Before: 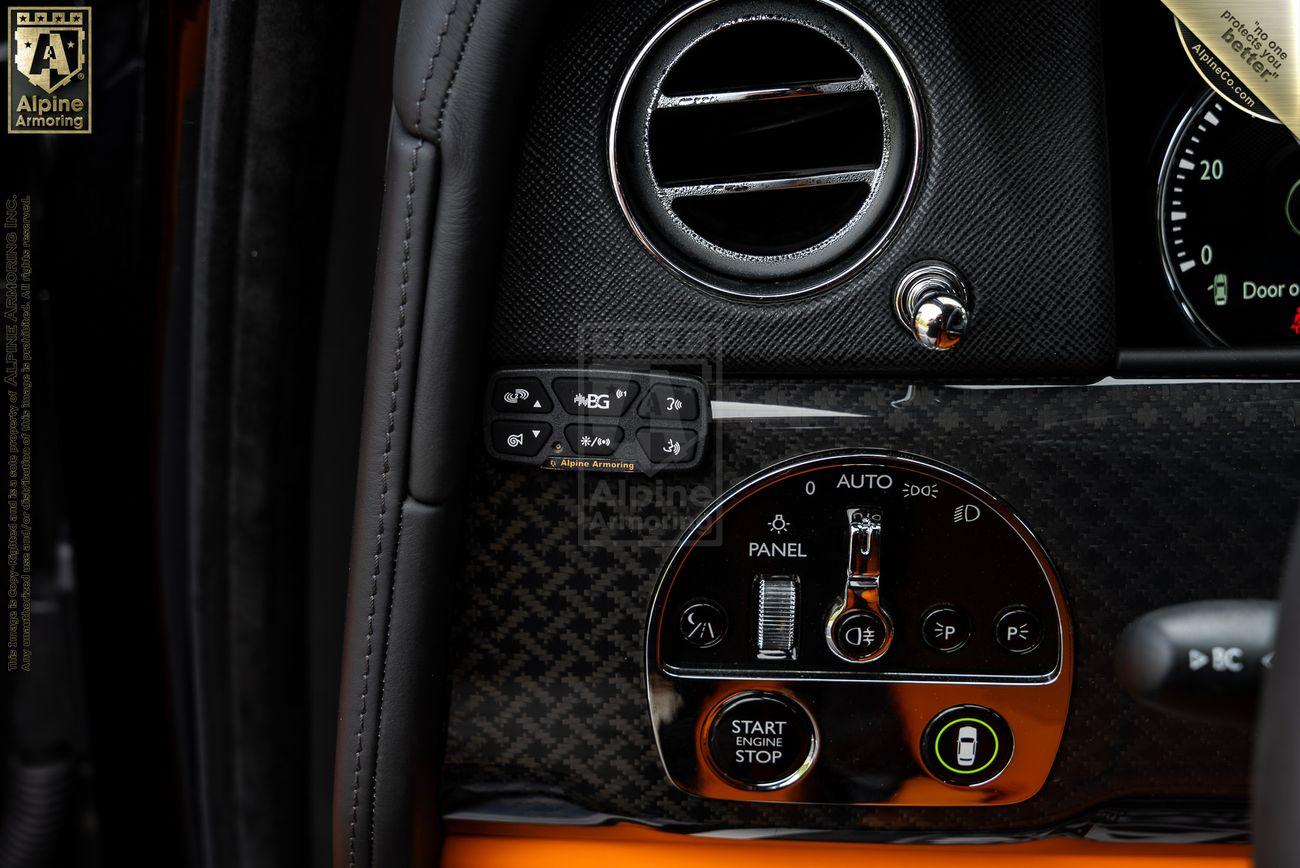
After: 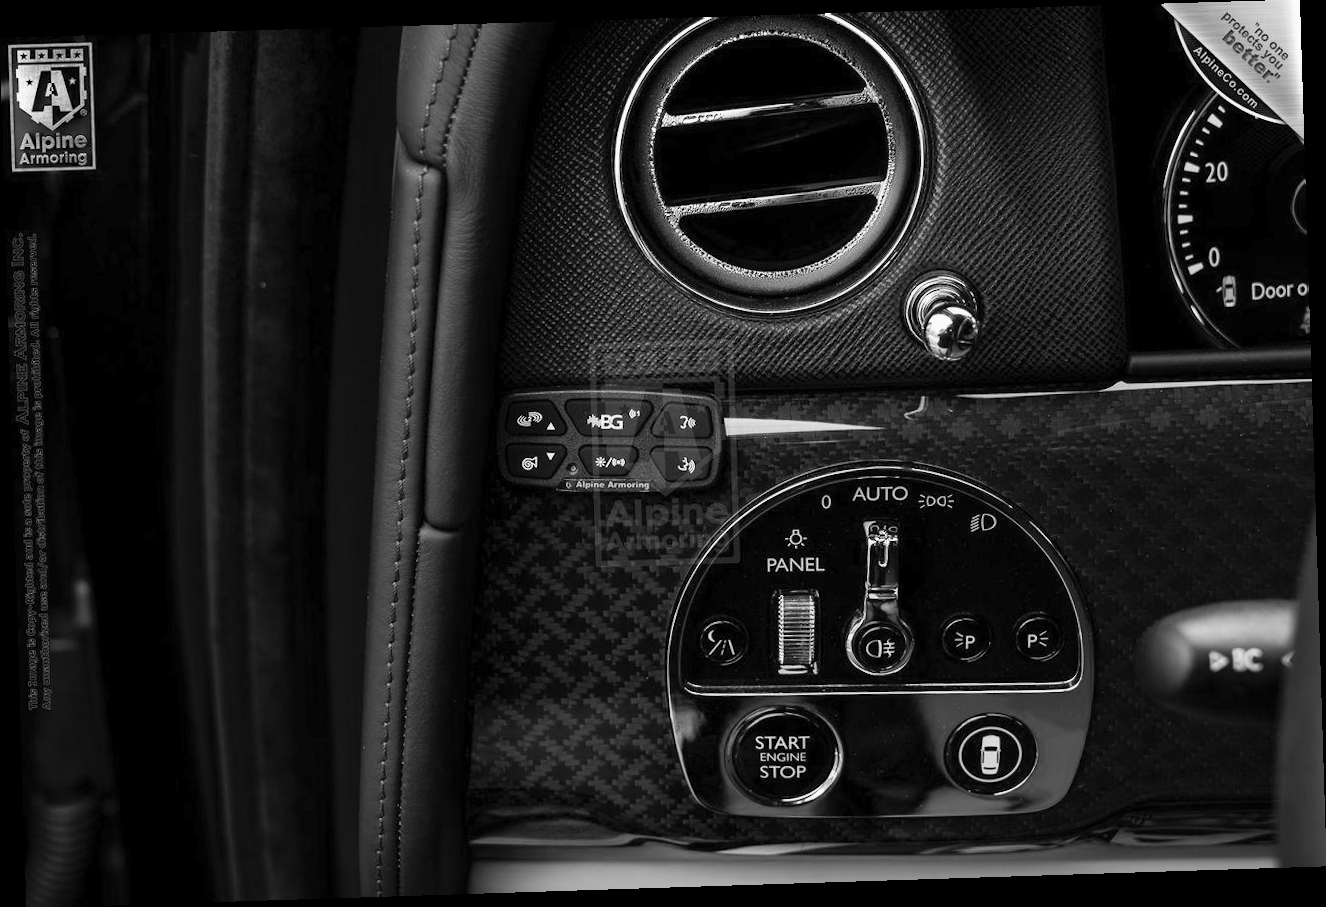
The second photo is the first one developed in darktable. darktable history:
contrast brightness saturation: contrast 0.2, brightness 0.2, saturation 0.8
rotate and perspective: rotation -1.77°, lens shift (horizontal) 0.004, automatic cropping off
color calibration: output gray [0.22, 0.42, 0.37, 0], gray › normalize channels true, illuminant same as pipeline (D50), adaptation XYZ, x 0.346, y 0.359, gamut compression 0
